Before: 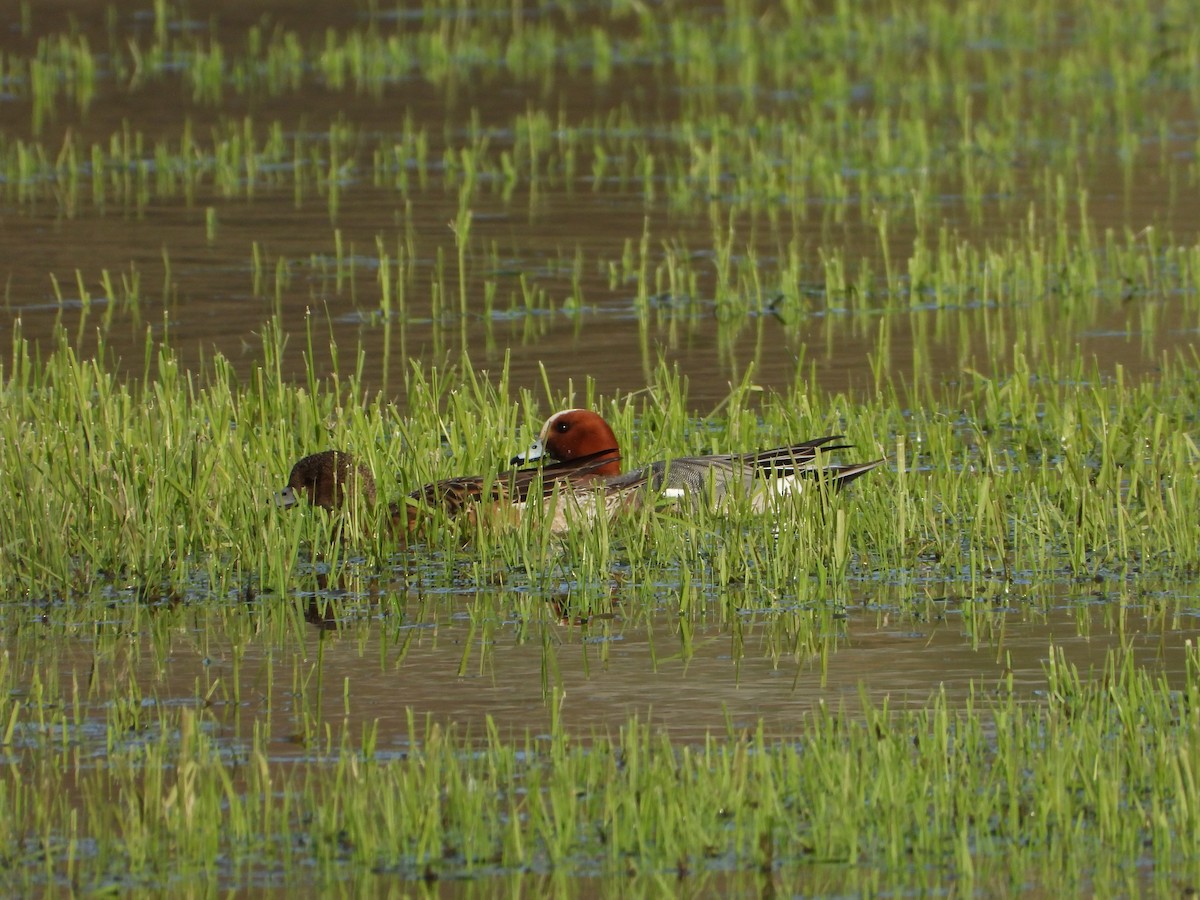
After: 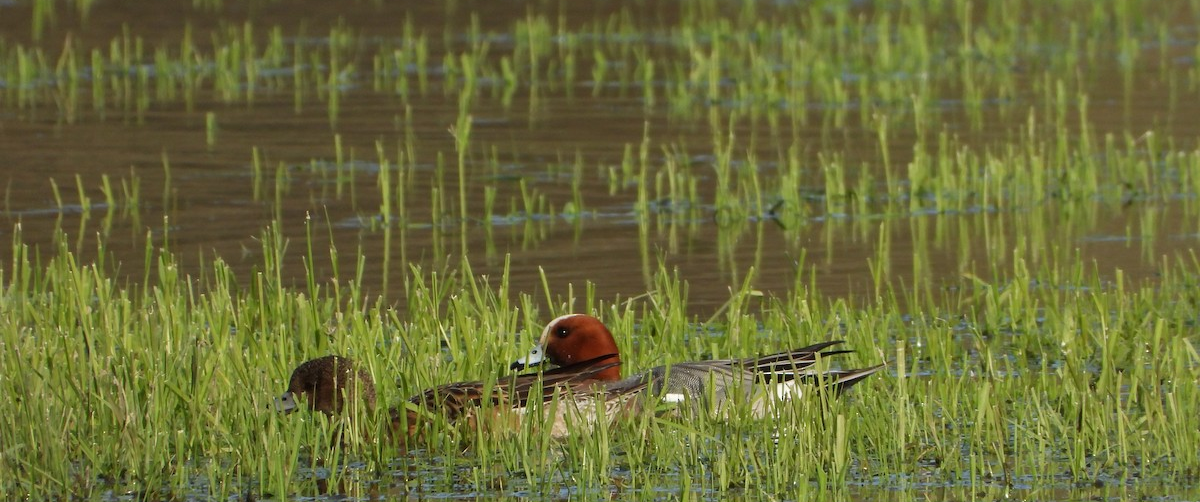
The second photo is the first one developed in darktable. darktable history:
crop and rotate: top 10.576%, bottom 33.541%
